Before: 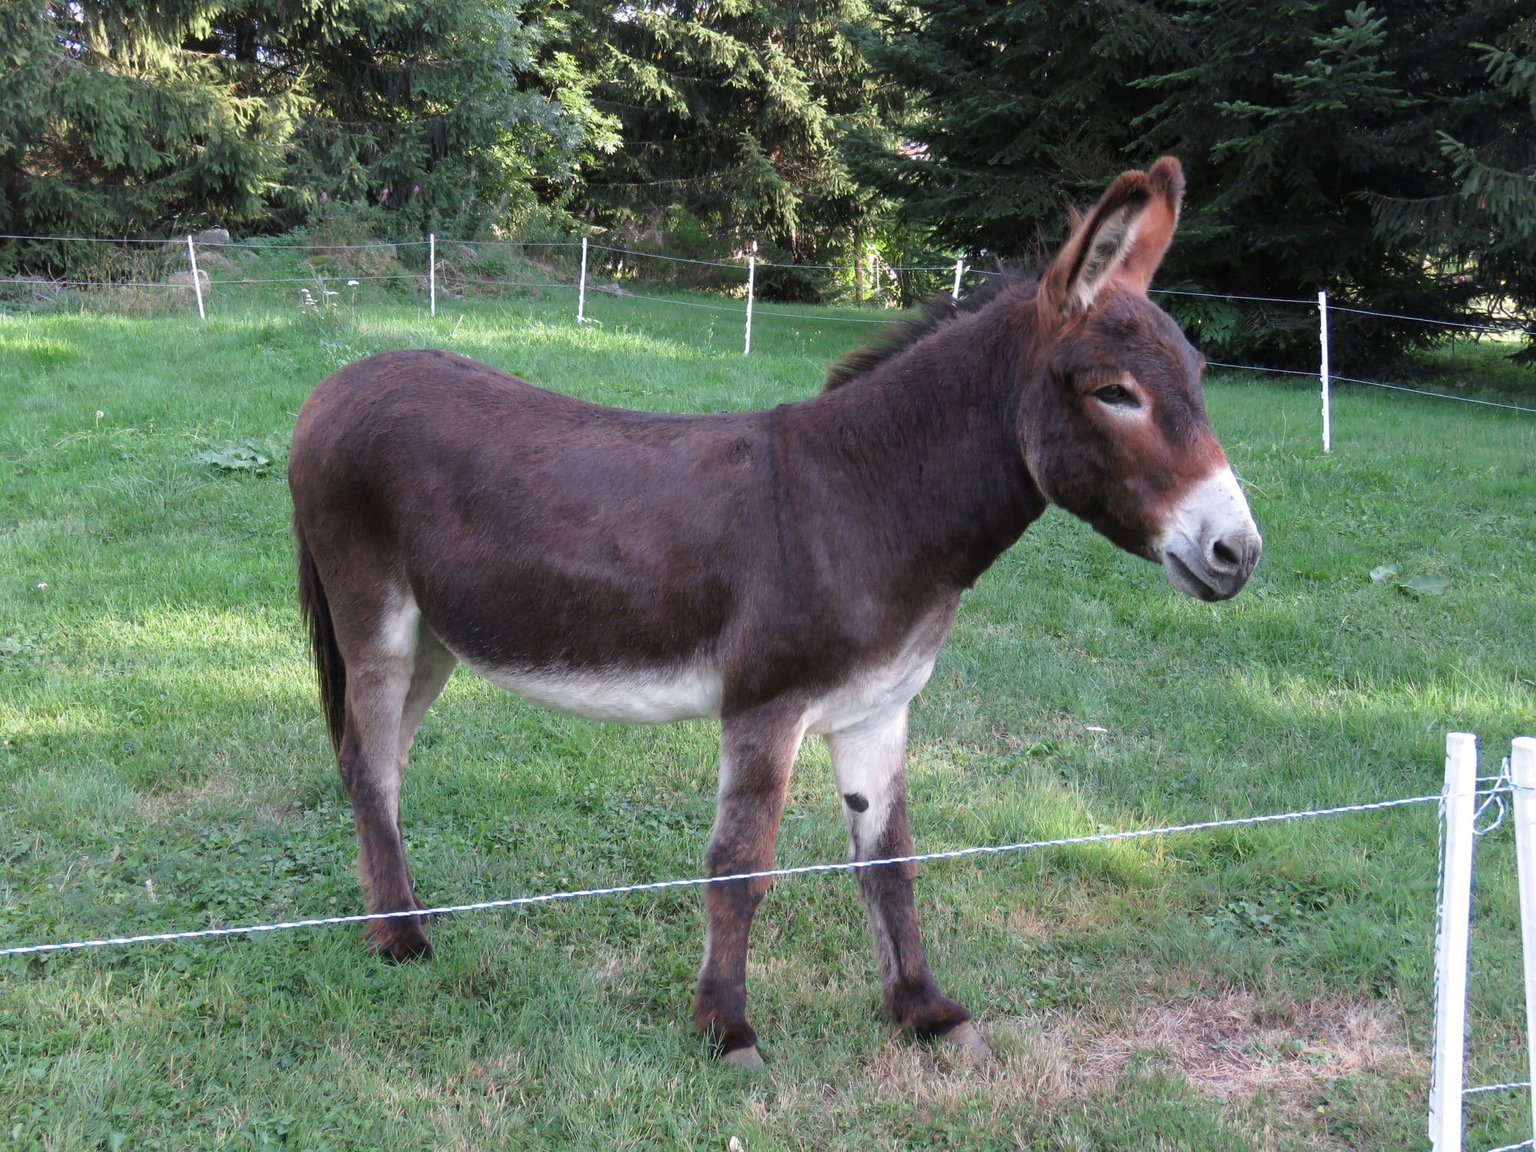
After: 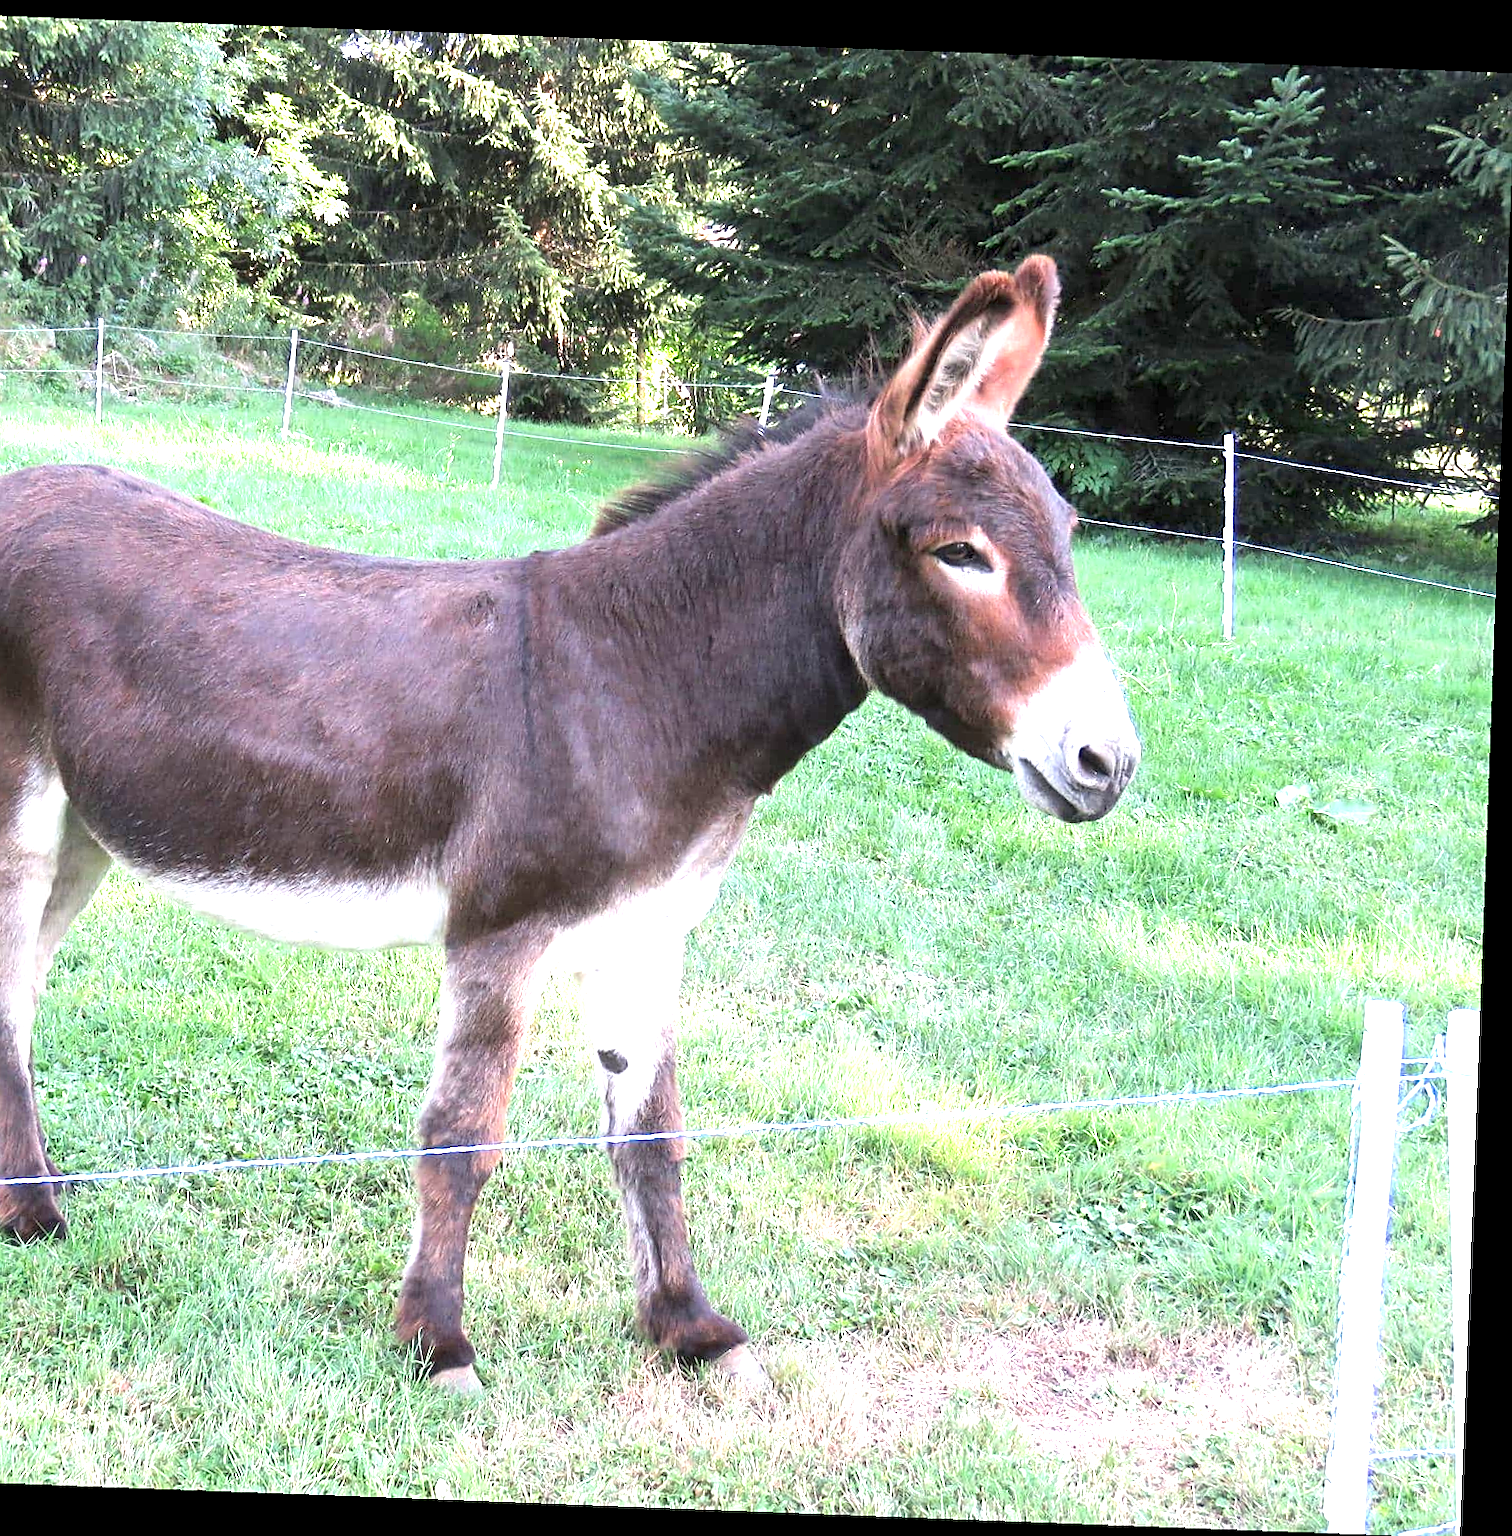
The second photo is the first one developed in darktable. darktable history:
rotate and perspective: rotation 2.17°, automatic cropping off
crop and rotate: left 24.6%
exposure: black level correction 0.001, exposure 1.84 EV, compensate highlight preservation false
sharpen: on, module defaults
